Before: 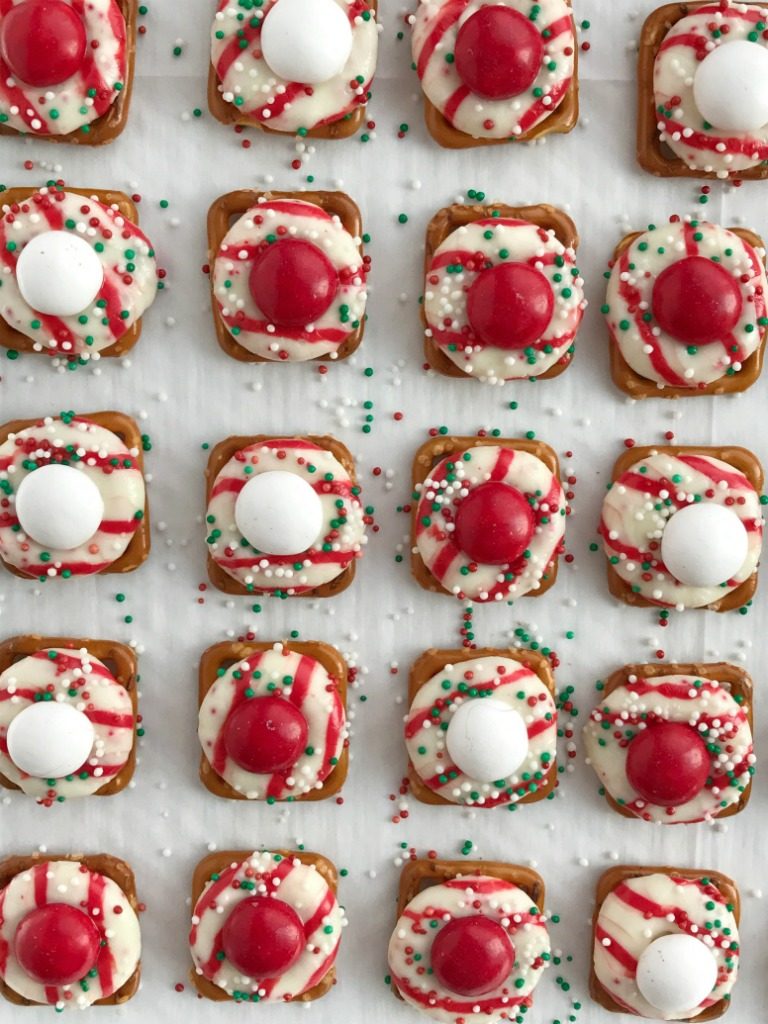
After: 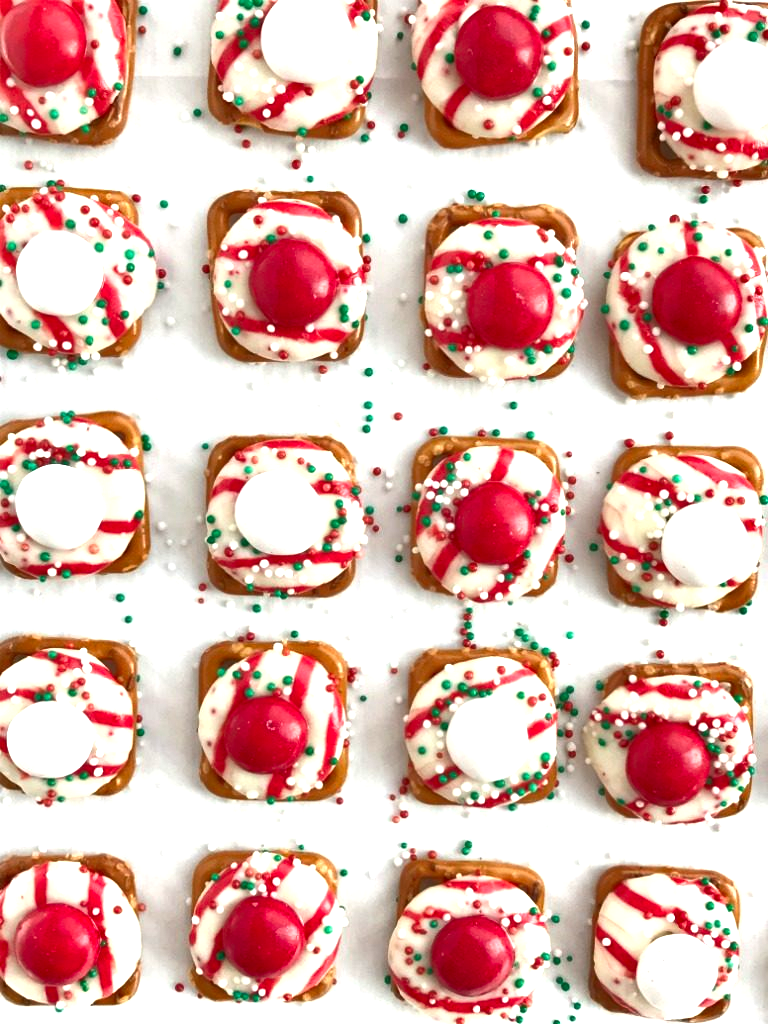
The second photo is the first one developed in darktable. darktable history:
shadows and highlights: shadows 37.27, highlights -28.18, soften with gaussian
exposure: black level correction 0.001, exposure 1.116 EV, compensate highlight preservation false
